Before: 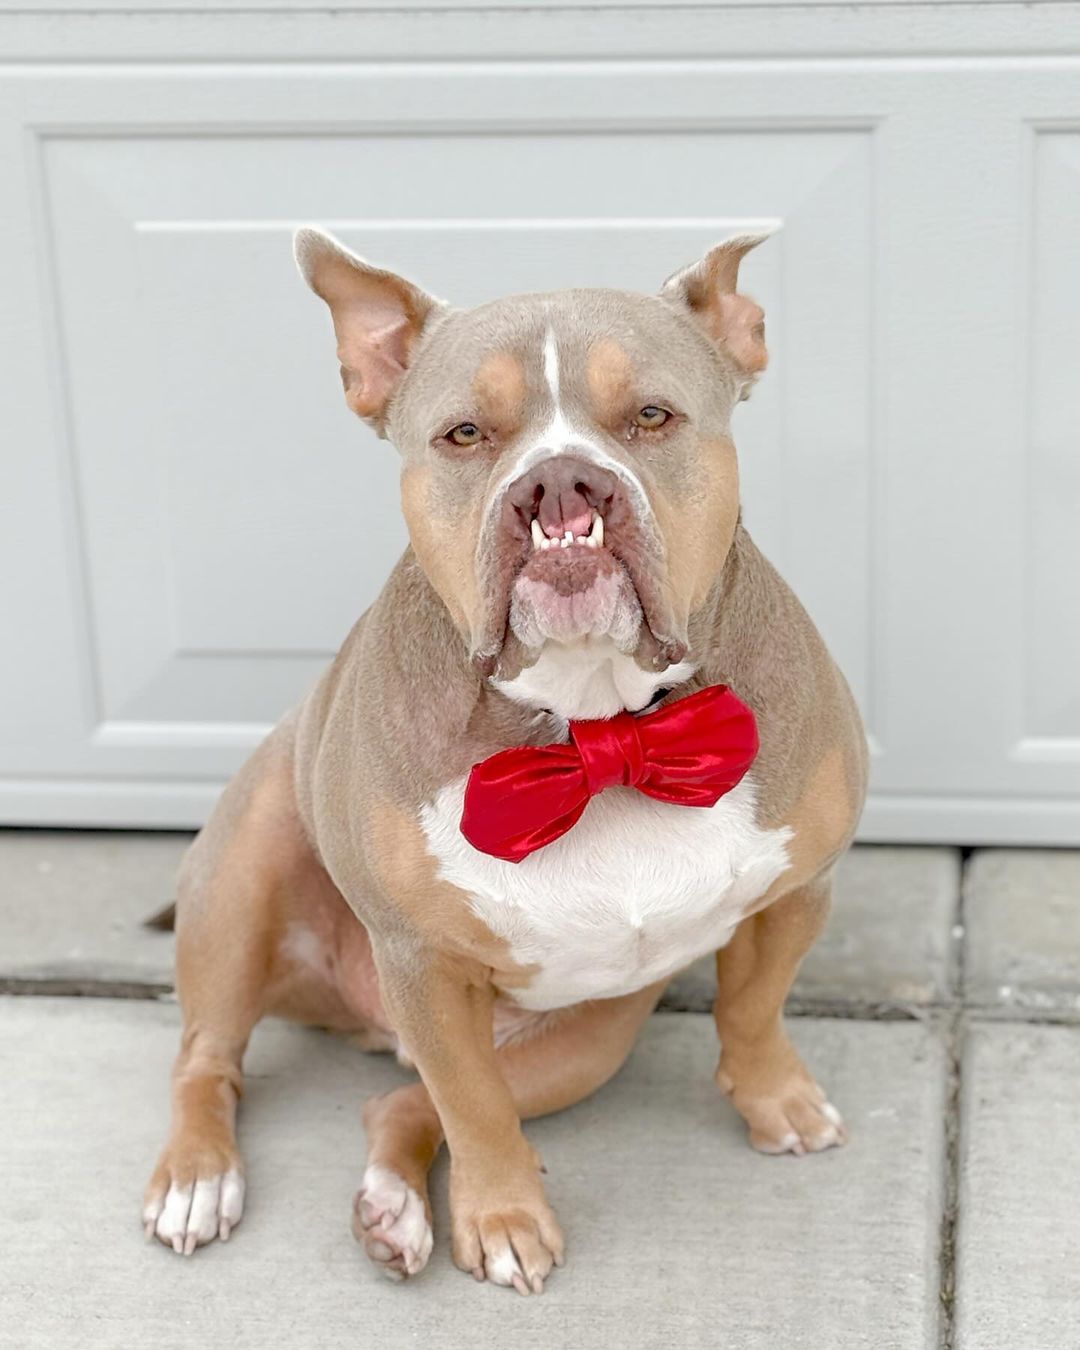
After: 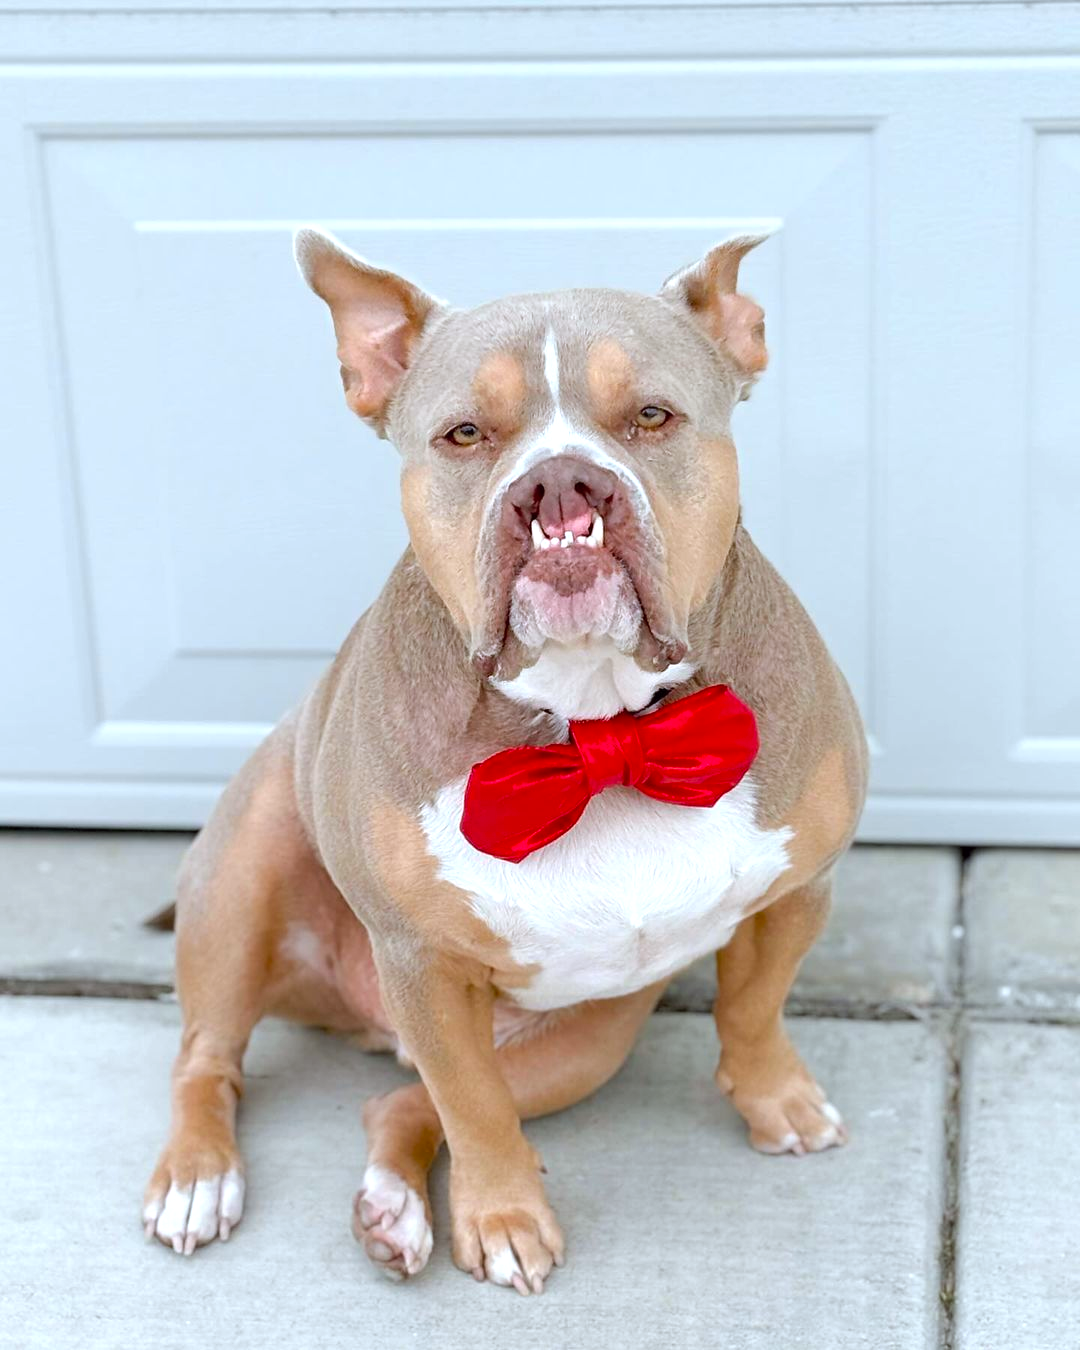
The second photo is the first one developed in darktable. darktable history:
color correction: highlights a* -4.18, highlights b* -10.81
color balance: lift [1, 1.001, 0.999, 1.001], gamma [1, 1.004, 1.007, 0.993], gain [1, 0.991, 0.987, 1.013], contrast 7.5%, contrast fulcrum 10%, output saturation 115%
